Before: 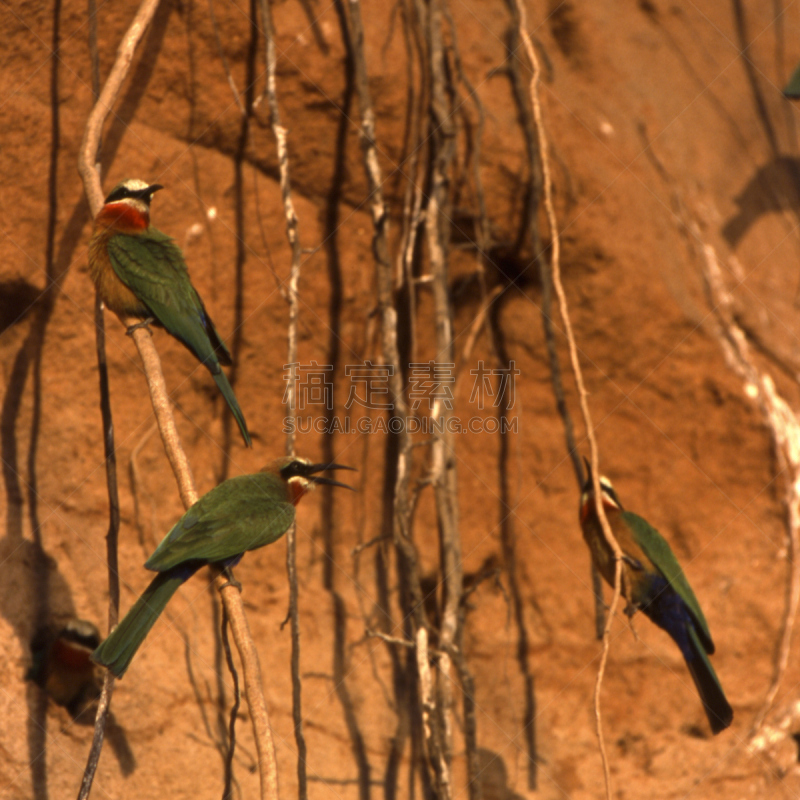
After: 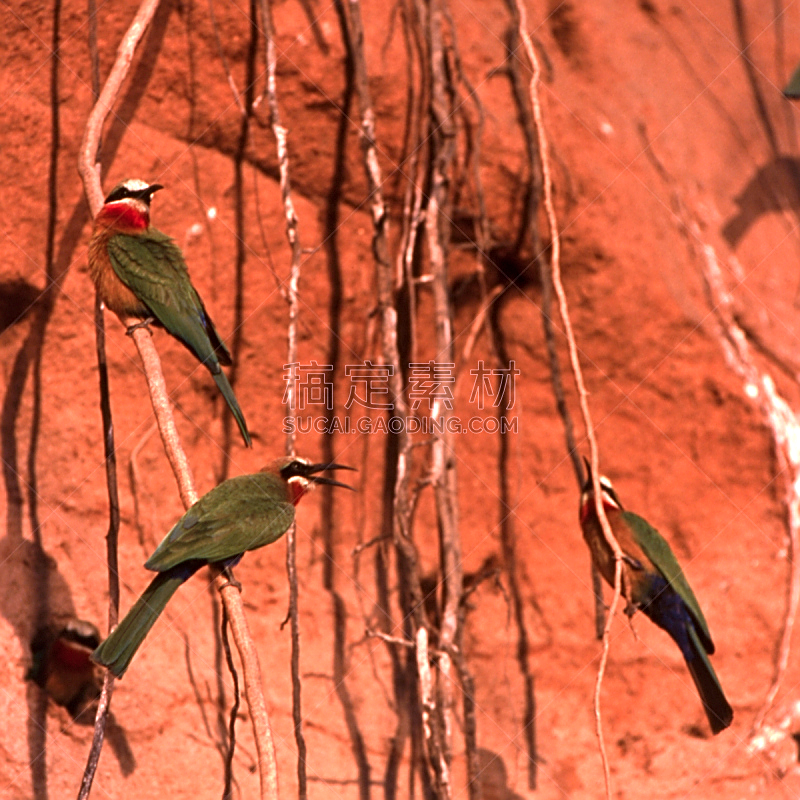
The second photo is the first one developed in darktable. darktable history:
color correction: highlights a* 15.46, highlights b* -20.56
sharpen: amount 0.75
exposure: exposure 0.496 EV, compensate highlight preservation false
